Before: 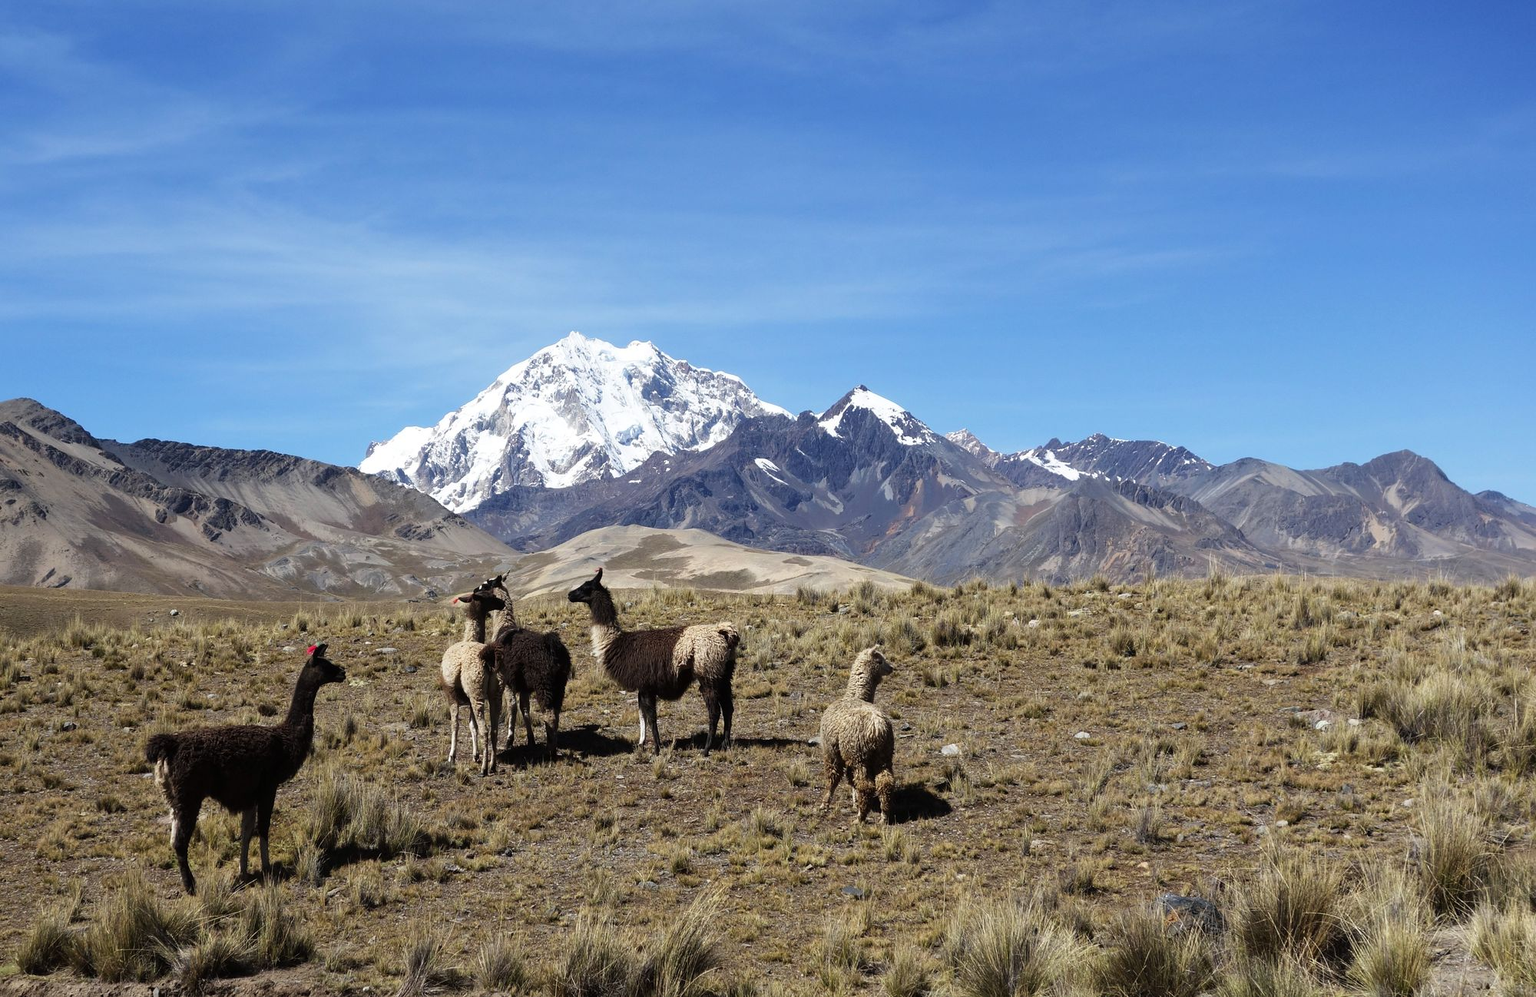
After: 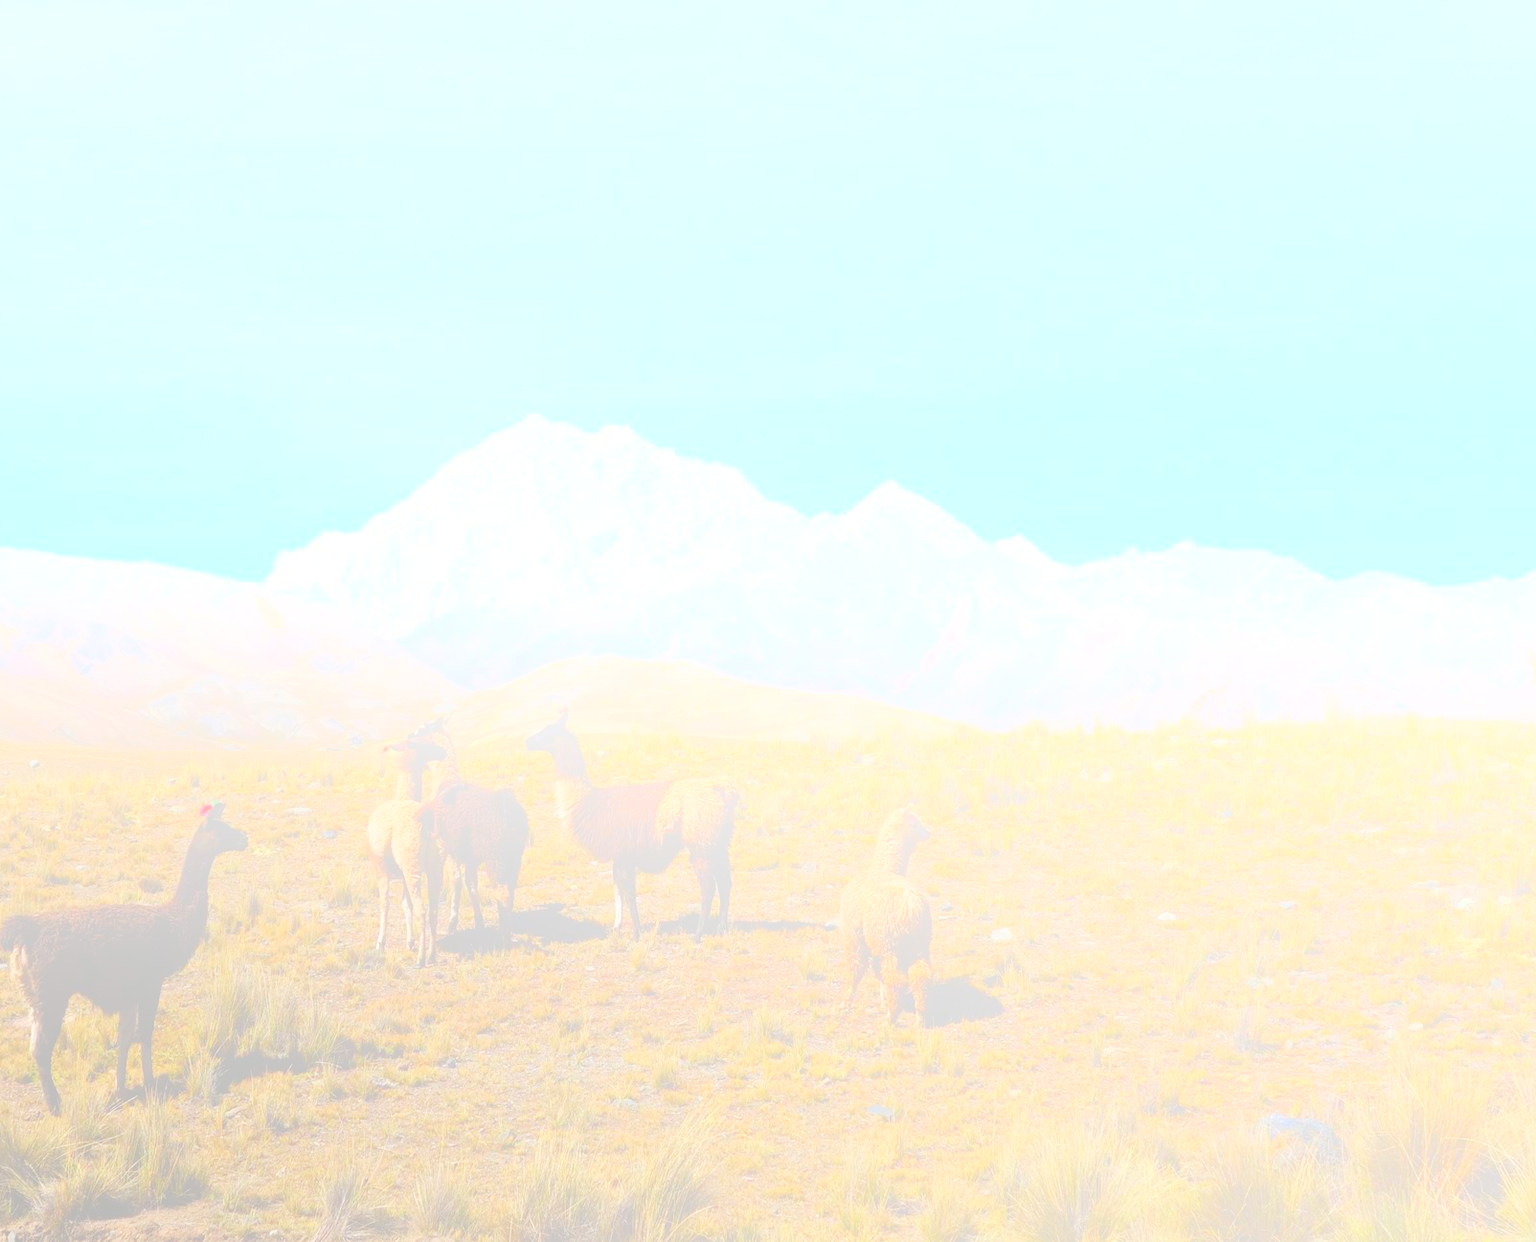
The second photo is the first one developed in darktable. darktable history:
crop and rotate: left 9.597%, right 10.195%
bloom: size 85%, threshold 5%, strength 85%
